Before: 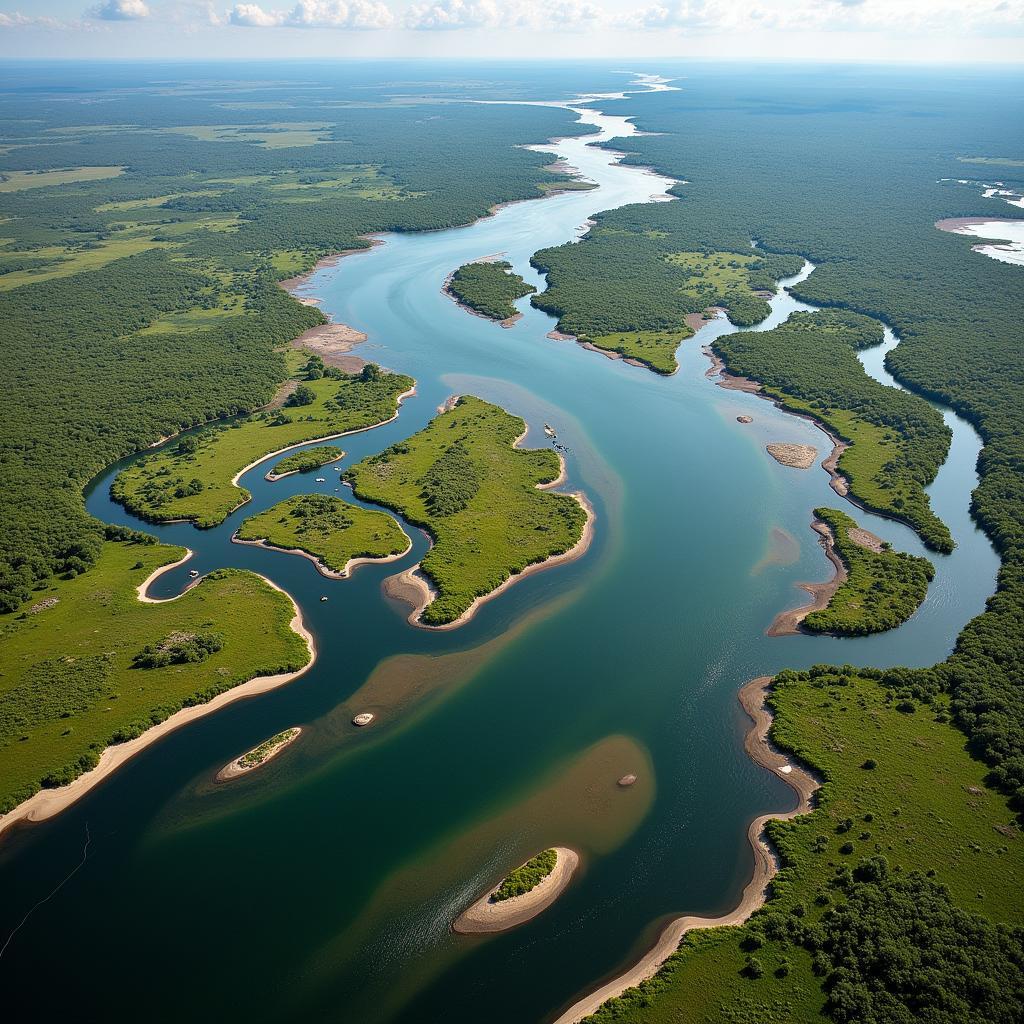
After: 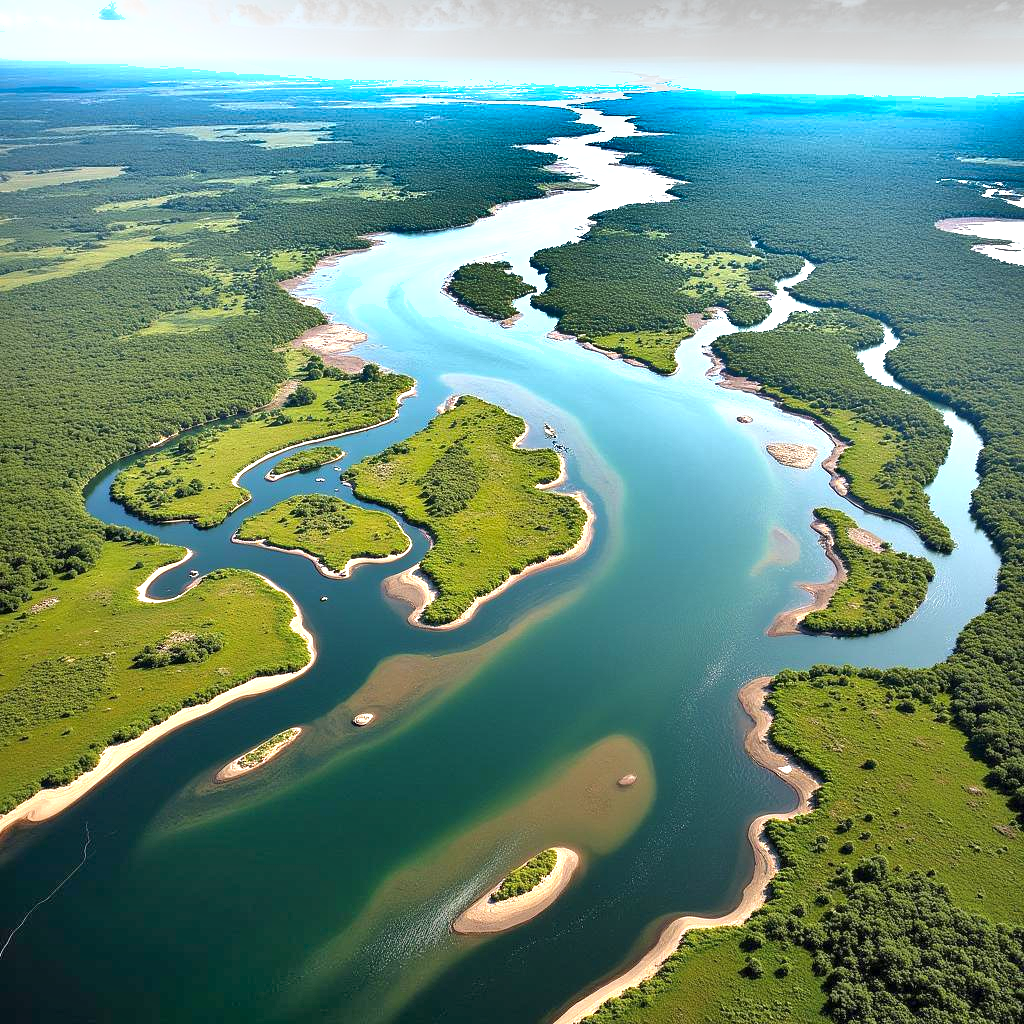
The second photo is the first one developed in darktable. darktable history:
shadows and highlights: shadows 58.9, highlights -60.42, soften with gaussian
exposure: exposure 1.161 EV, compensate highlight preservation false
